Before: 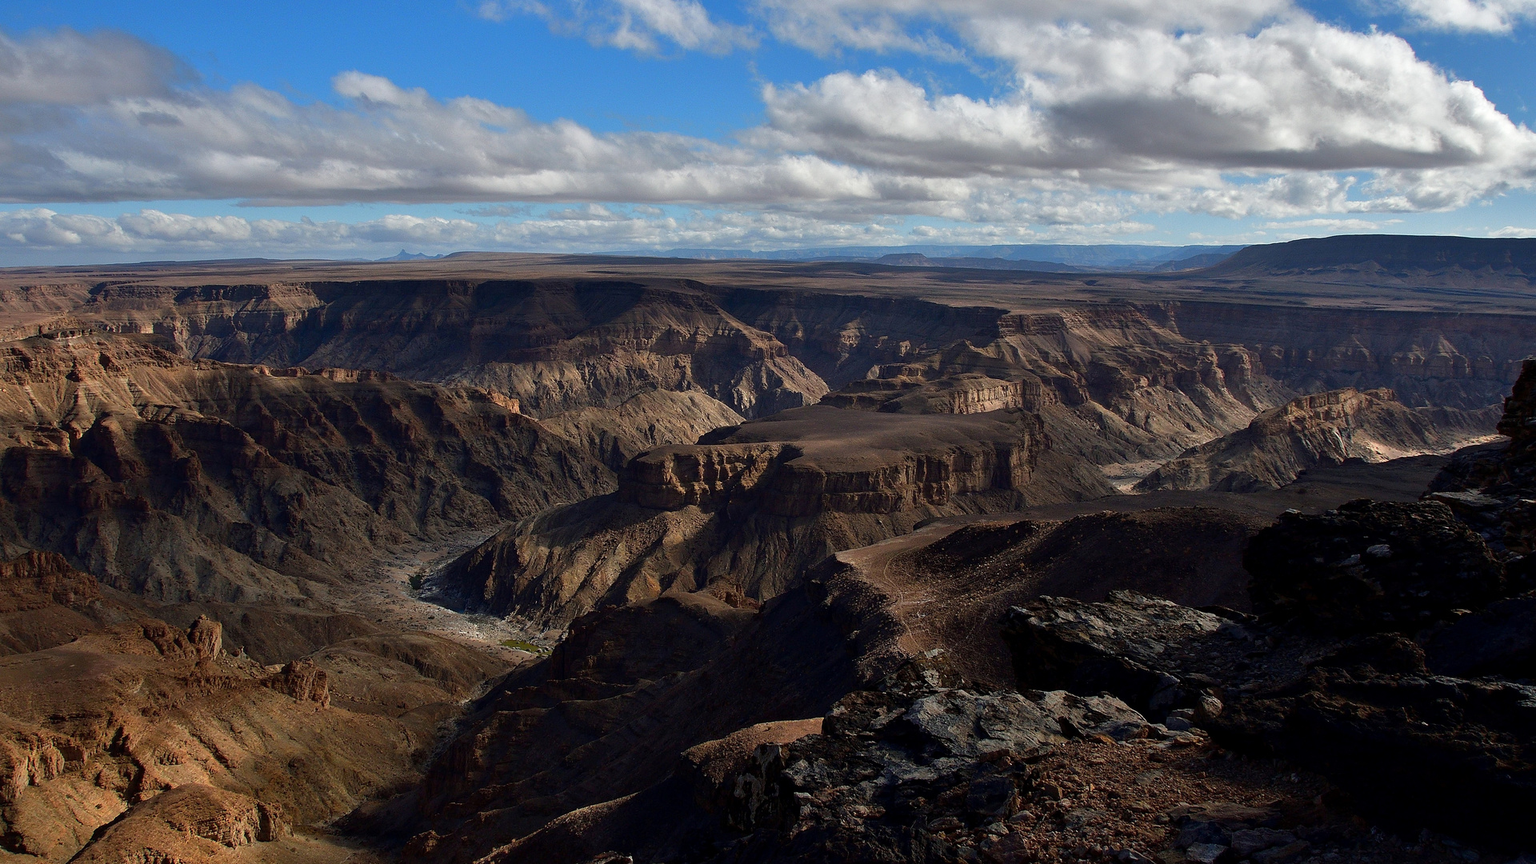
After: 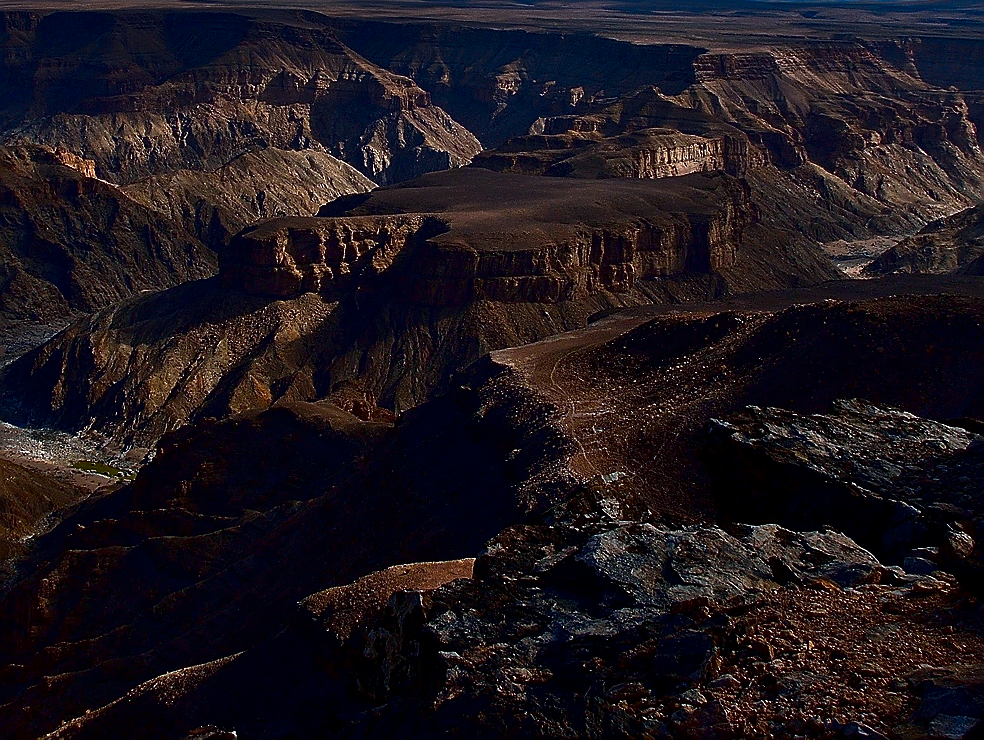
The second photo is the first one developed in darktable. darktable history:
crop and rotate: left 28.876%, top 31.457%, right 19.851%
sharpen: radius 1.367, amount 1.266, threshold 0.685
contrast brightness saturation: brightness -0.247, saturation 0.196
color calibration: output R [1.063, -0.012, -0.003, 0], output G [0, 1.022, 0.021, 0], output B [-0.079, 0.047, 1, 0], illuminant custom, x 0.371, y 0.381, temperature 4282.2 K
